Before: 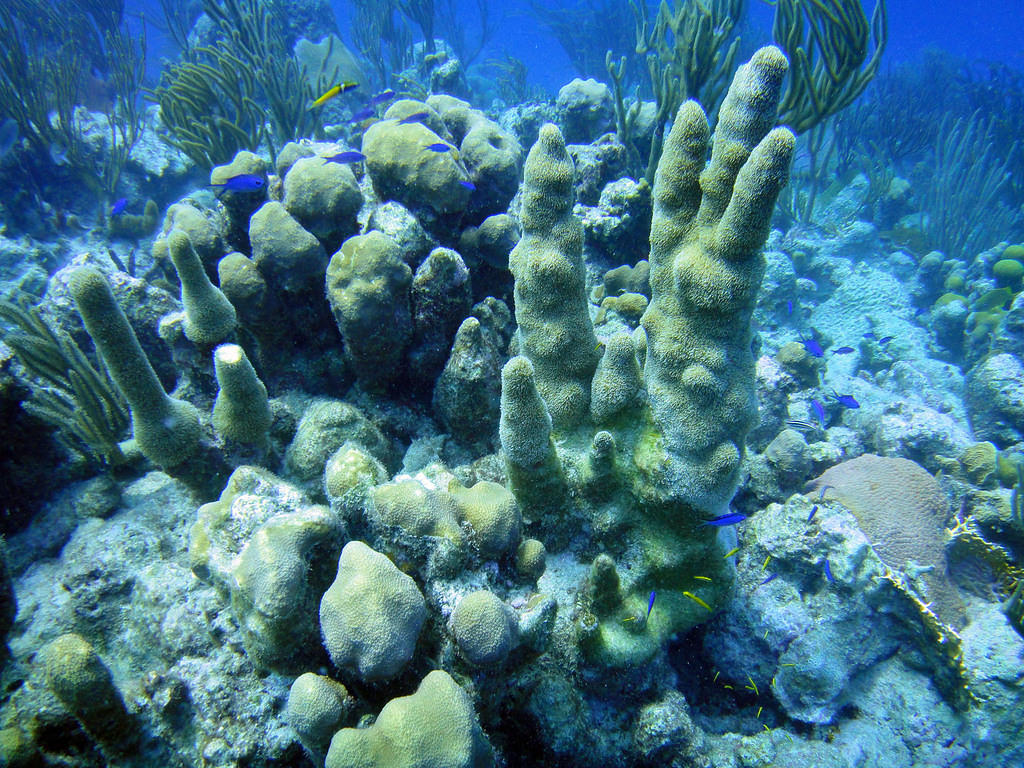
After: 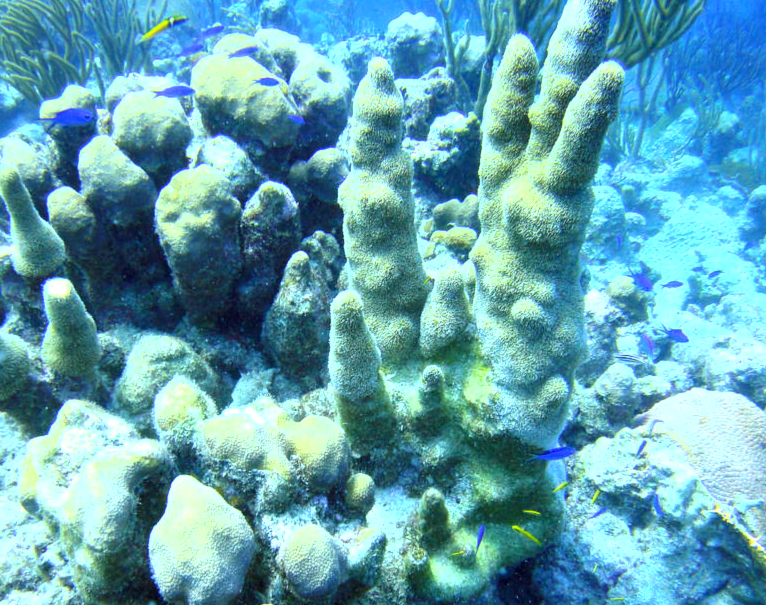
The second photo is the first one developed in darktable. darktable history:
lowpass: radius 0.5, unbound 0
exposure: black level correction 0.001, exposure 1.05 EV, compensate exposure bias true, compensate highlight preservation false
crop: left 16.768%, top 8.653%, right 8.362%, bottom 12.485%
